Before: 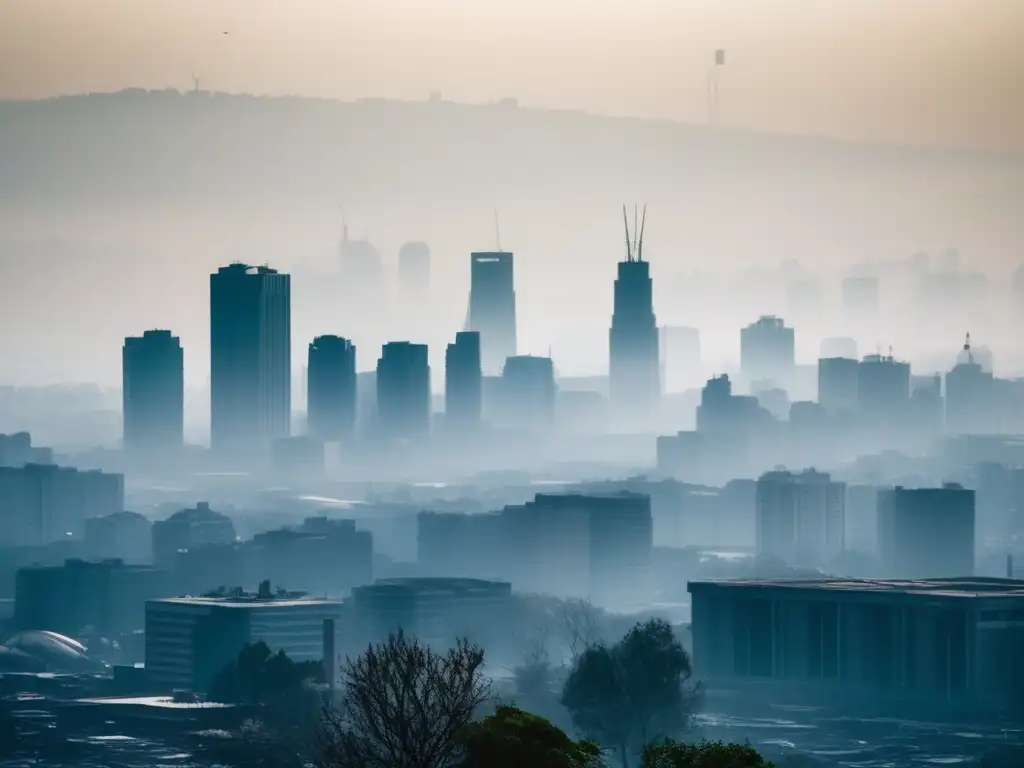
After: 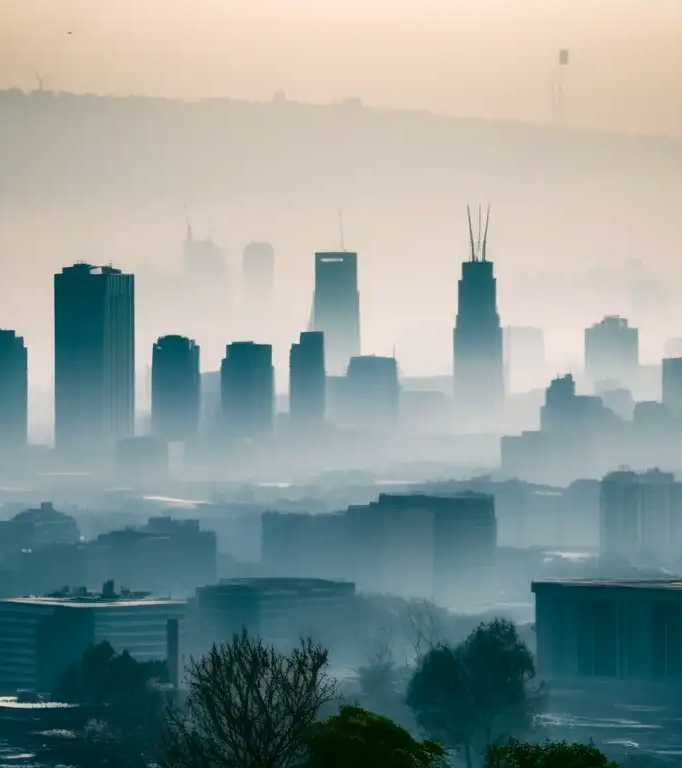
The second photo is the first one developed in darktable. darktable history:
color correction: highlights a* 4.06, highlights b* 4.92, shadows a* -7.7, shadows b* 4.59
crop and rotate: left 15.293%, right 18.053%
